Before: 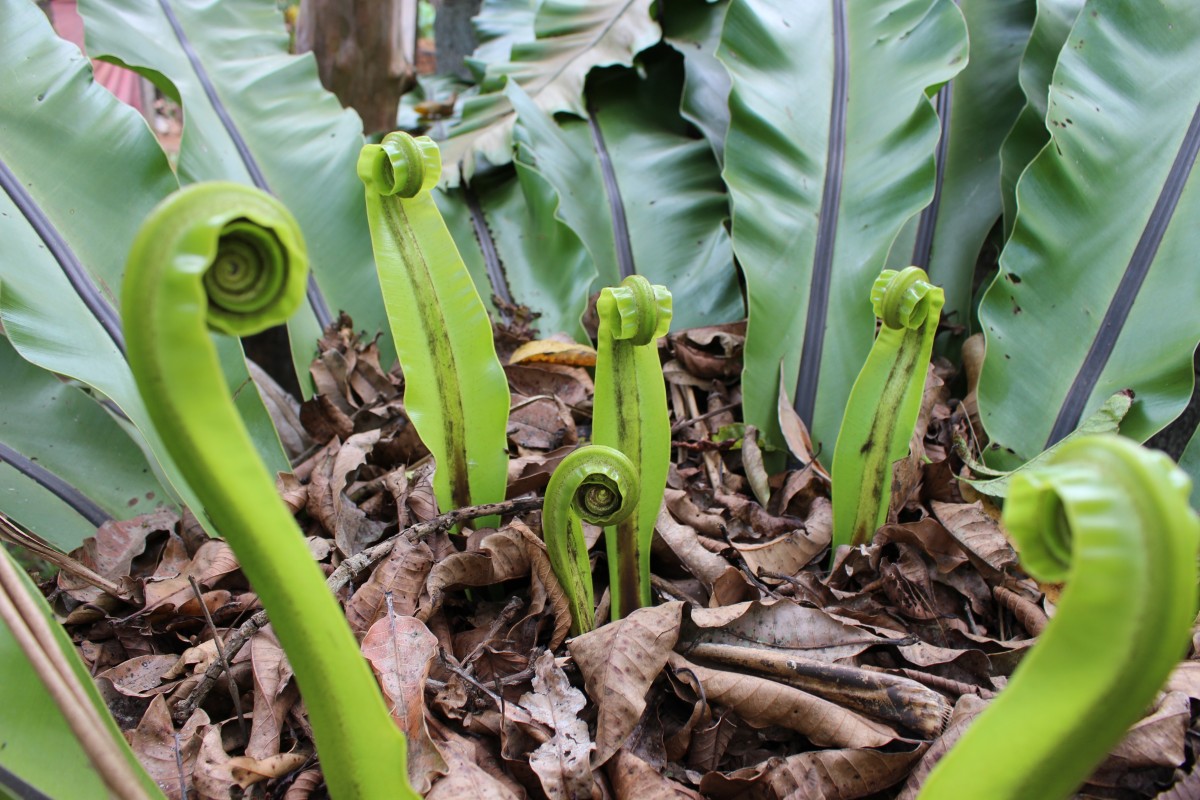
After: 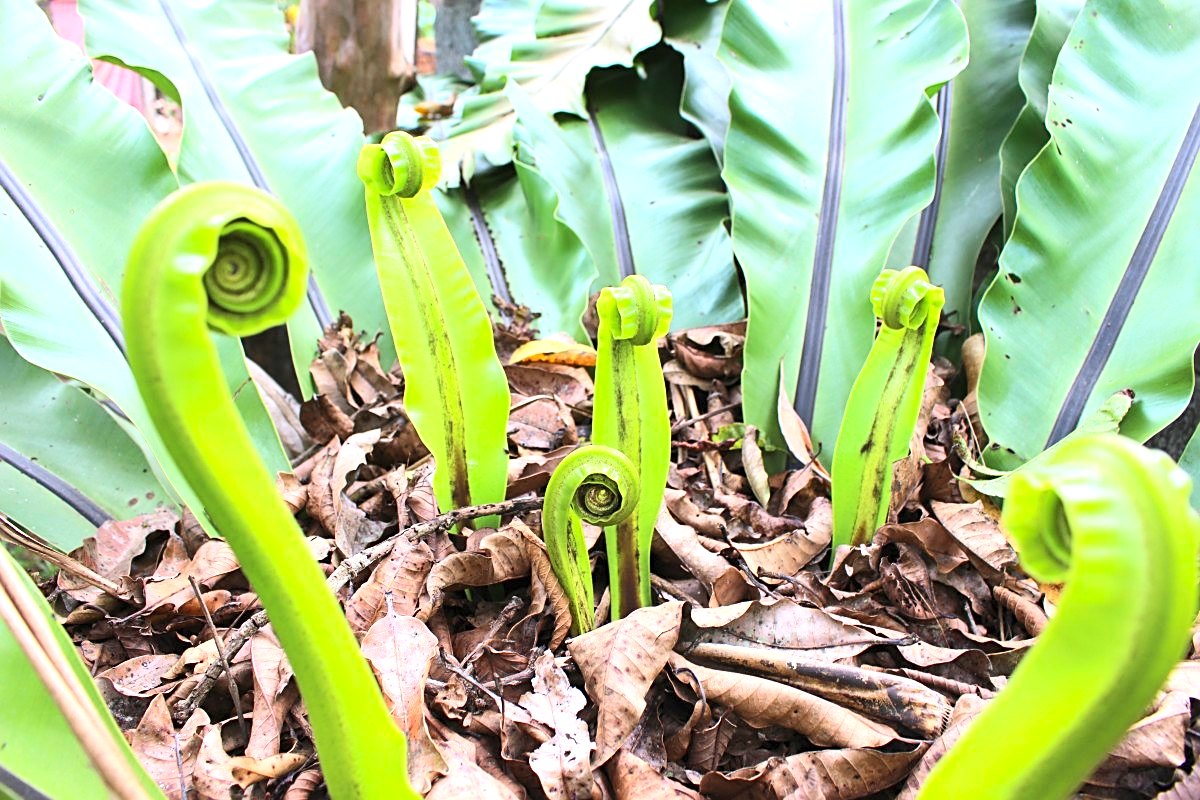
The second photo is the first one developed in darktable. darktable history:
exposure: exposure 1 EV, compensate exposure bias true, compensate highlight preservation false
sharpen: on, module defaults
contrast brightness saturation: contrast 0.204, brightness 0.169, saturation 0.218
